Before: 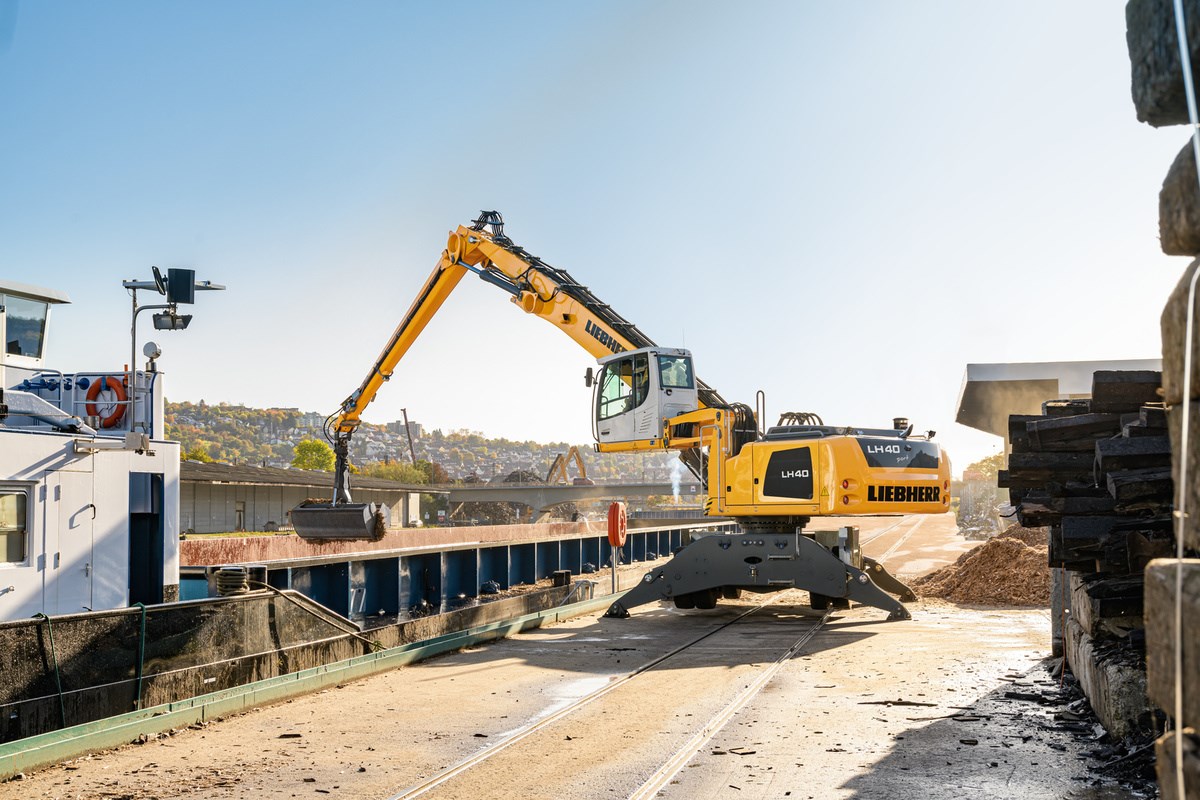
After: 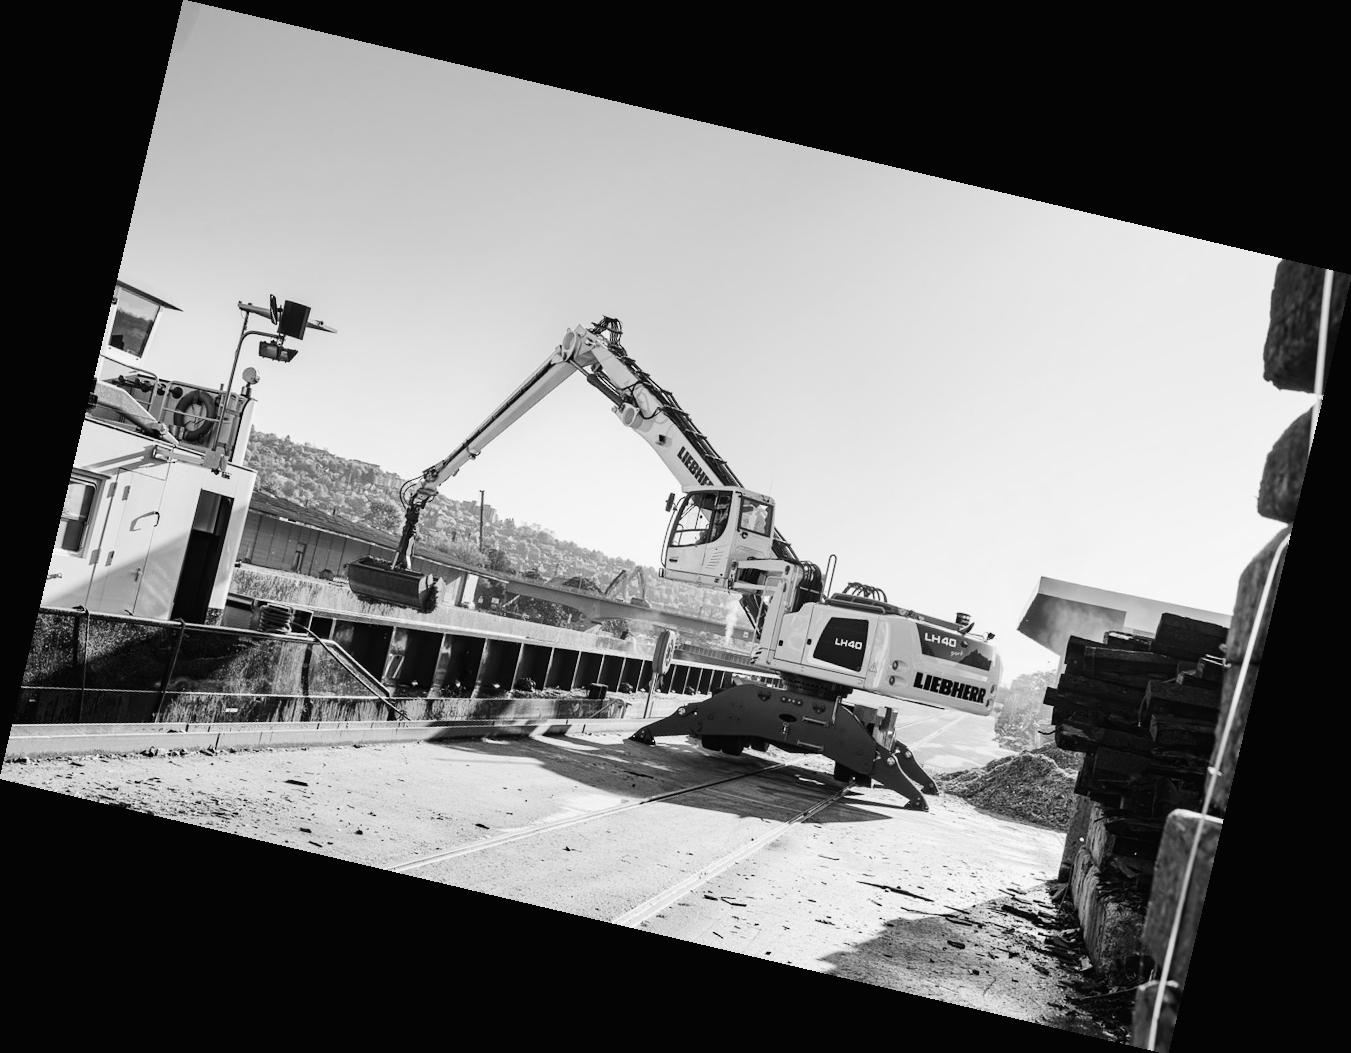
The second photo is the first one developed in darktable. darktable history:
tone curve: curves: ch0 [(0, 0.011) (0.139, 0.106) (0.295, 0.271) (0.499, 0.523) (0.739, 0.782) (0.857, 0.879) (1, 0.967)]; ch1 [(0, 0) (0.291, 0.229) (0.394, 0.365) (0.469, 0.456) (0.507, 0.504) (0.527, 0.546) (0.571, 0.614) (0.725, 0.779) (1, 1)]; ch2 [(0, 0) (0.125, 0.089) (0.35, 0.317) (0.437, 0.42) (0.502, 0.499) (0.537, 0.551) (0.613, 0.636) (1, 1)], color space Lab, independent channels, preserve colors none
monochrome: a -92.57, b 58.91
tone equalizer: -8 EV -0.417 EV, -7 EV -0.389 EV, -6 EV -0.333 EV, -5 EV -0.222 EV, -3 EV 0.222 EV, -2 EV 0.333 EV, -1 EV 0.389 EV, +0 EV 0.417 EV, edges refinement/feathering 500, mask exposure compensation -1.57 EV, preserve details no
rotate and perspective: rotation 13.27°, automatic cropping off
